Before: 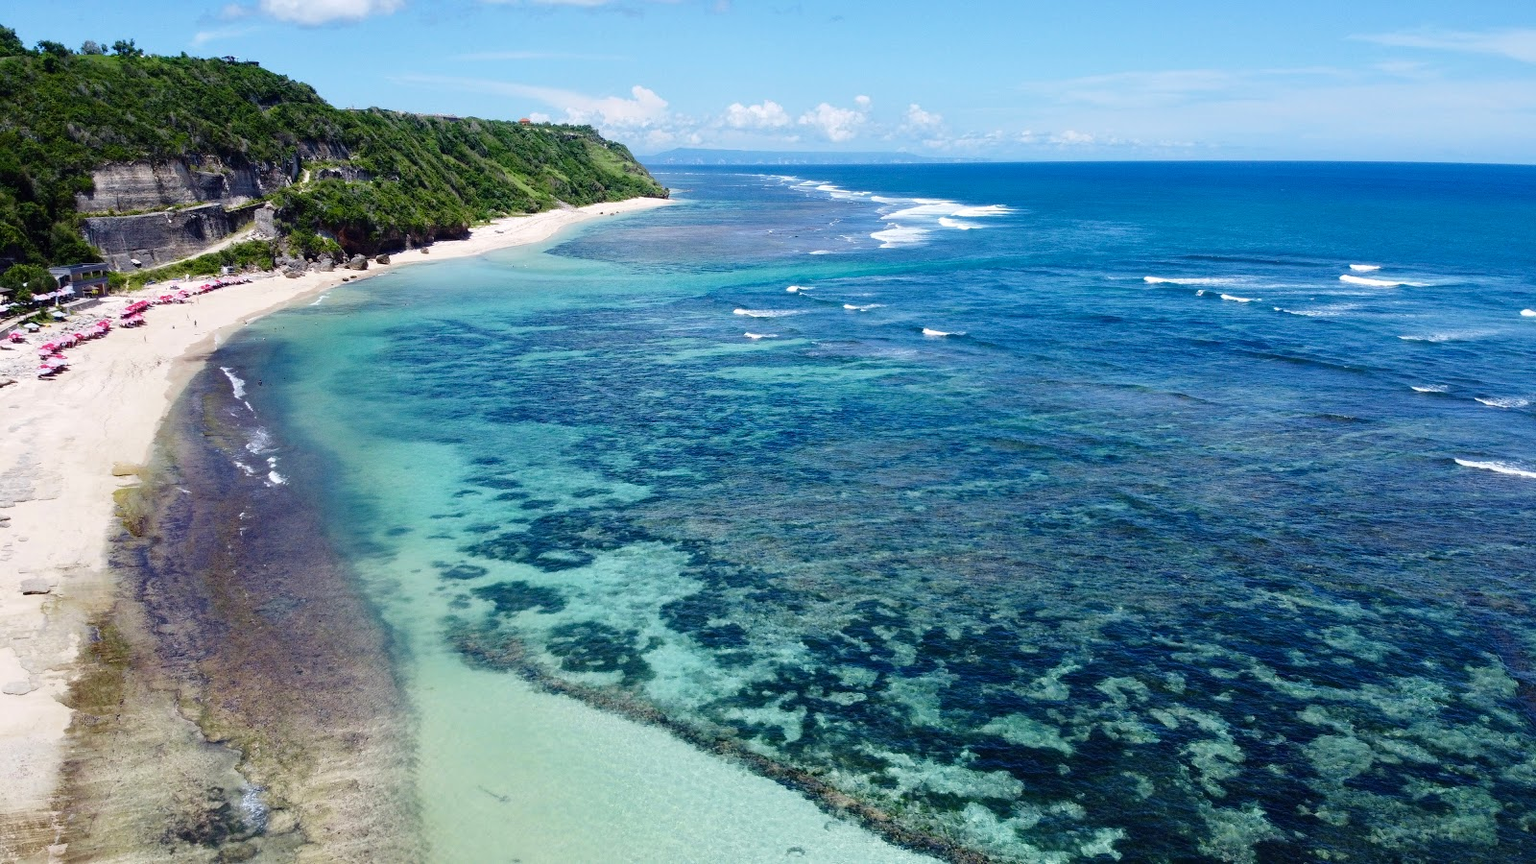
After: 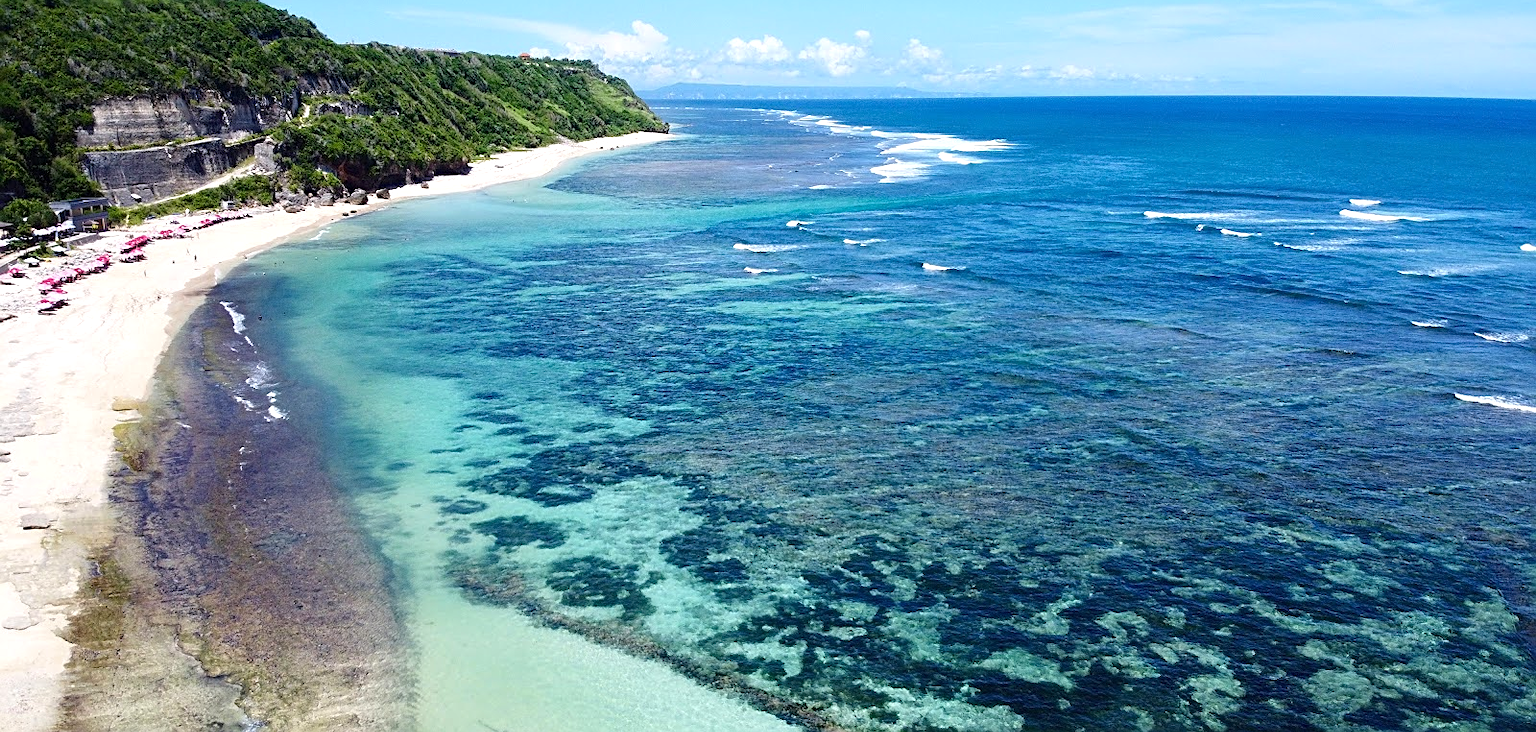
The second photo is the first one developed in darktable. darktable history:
exposure: exposure 0.291 EV, compensate exposure bias true, compensate highlight preservation false
crop: top 7.568%, bottom 7.632%
color correction: highlights a* -0.106, highlights b* 0.143
sharpen: on, module defaults
